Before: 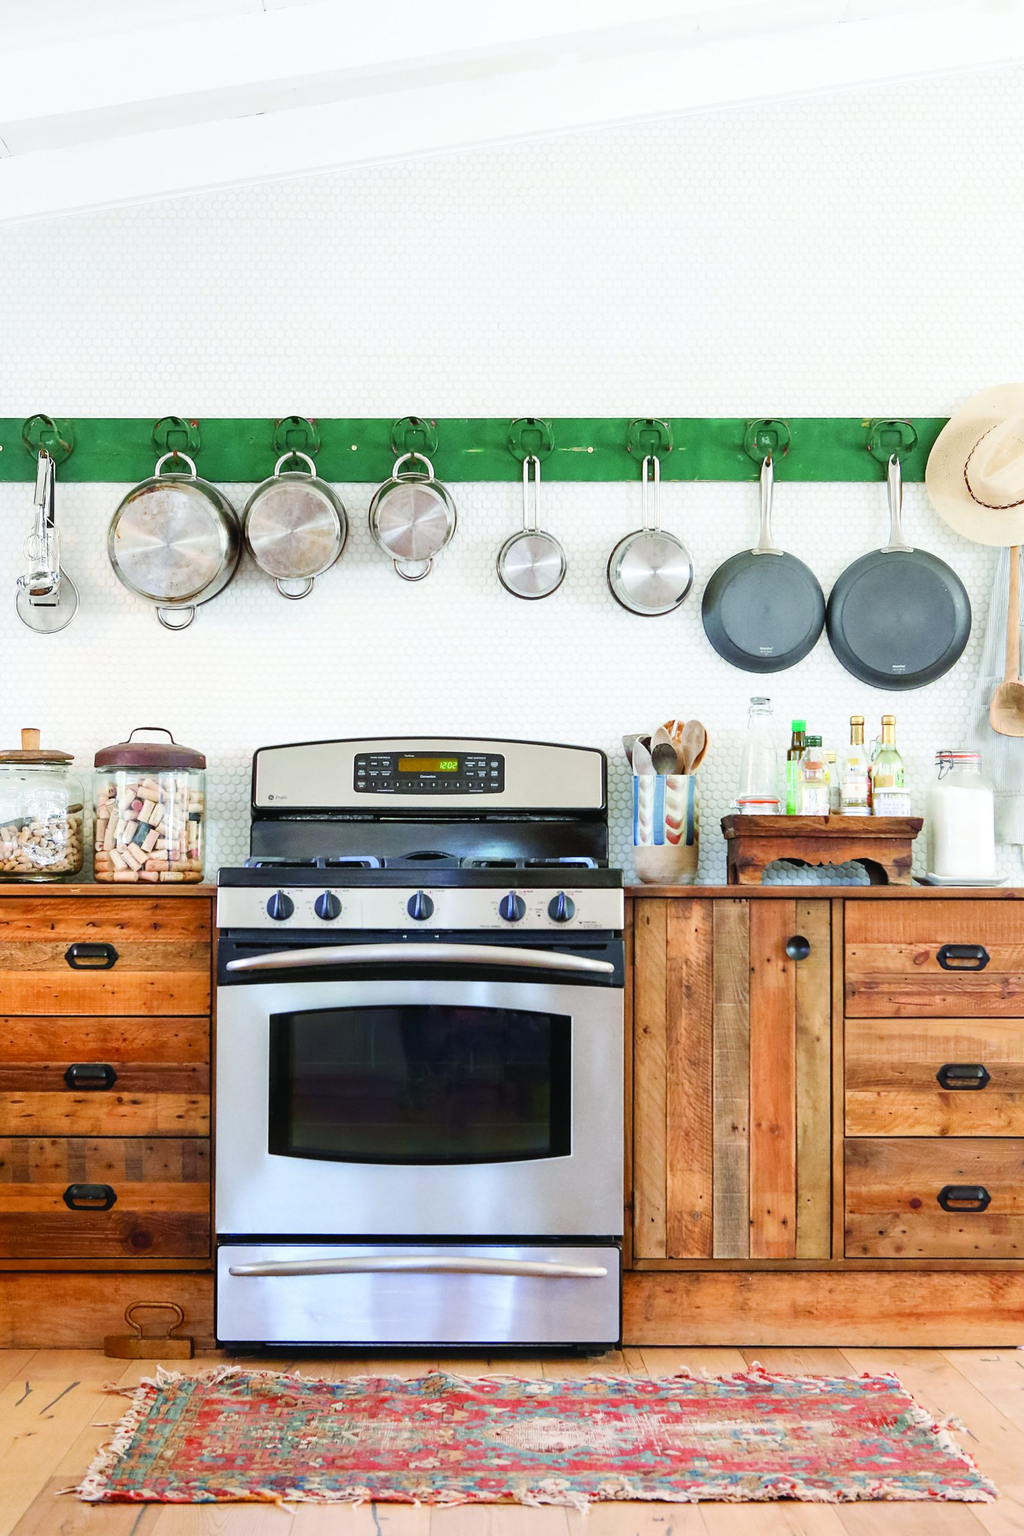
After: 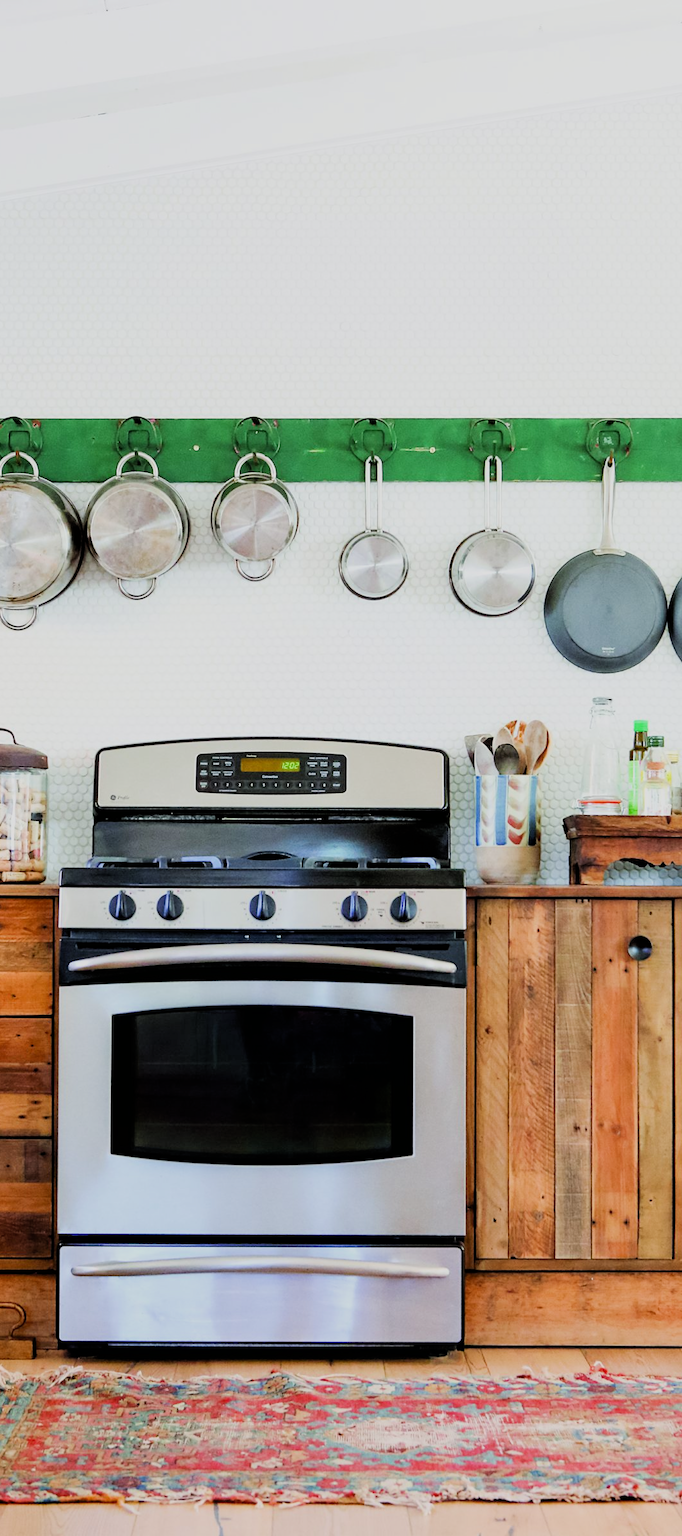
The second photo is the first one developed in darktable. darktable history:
crop and rotate: left 15.446%, right 17.836%
filmic rgb: black relative exposure -5 EV, hardness 2.88, contrast 1.1
